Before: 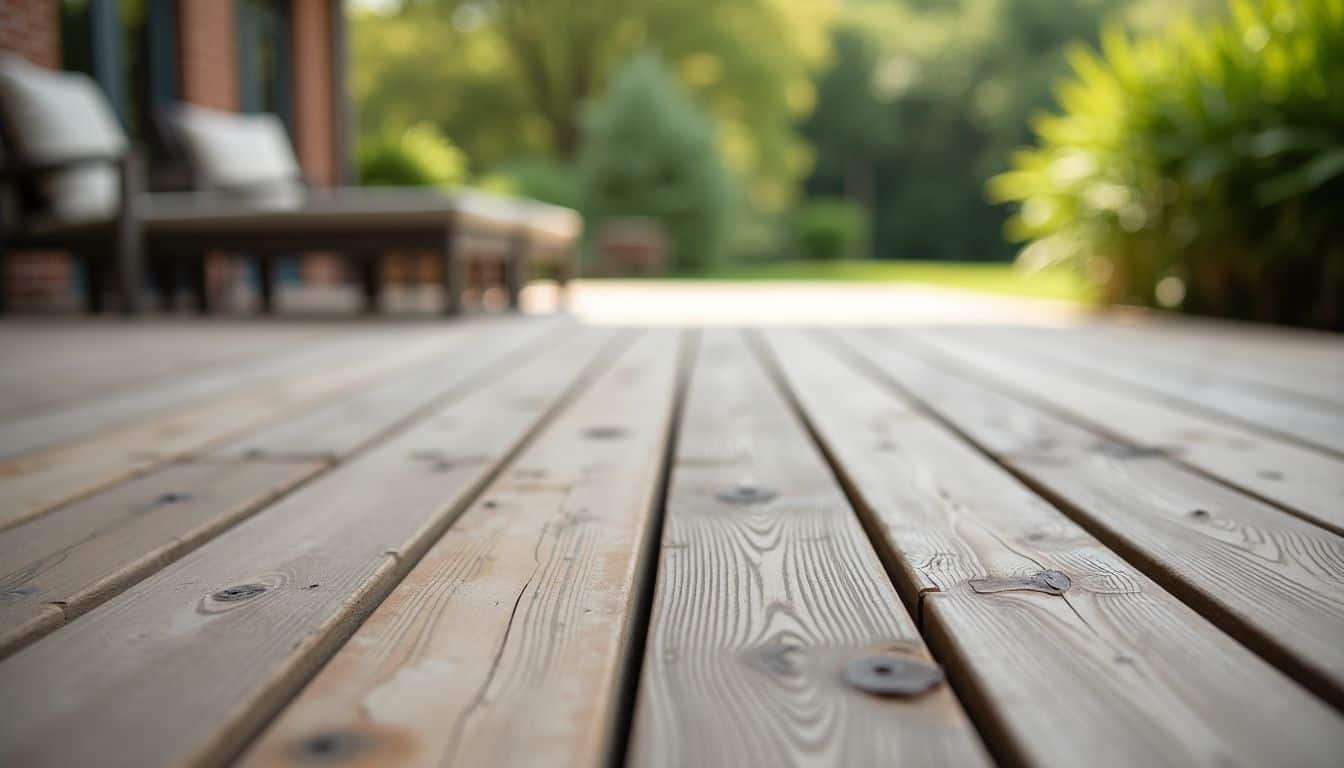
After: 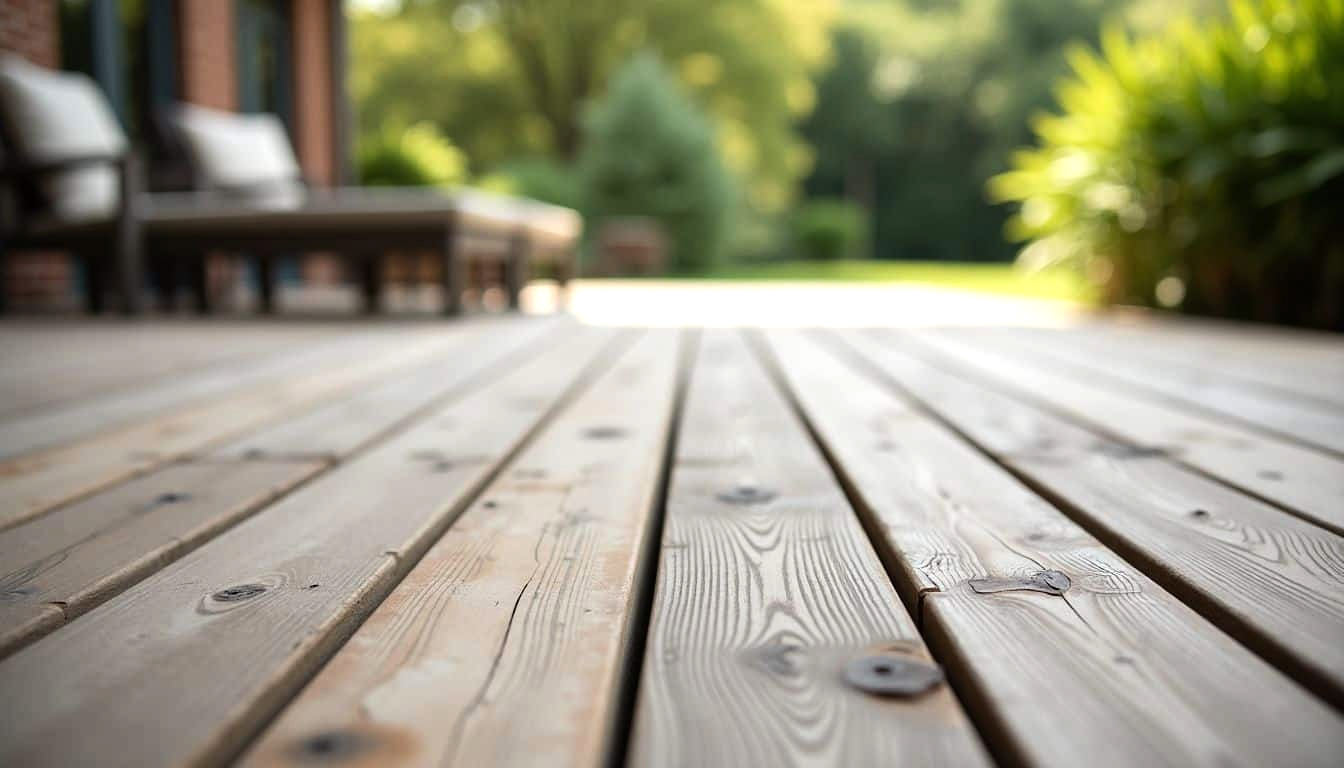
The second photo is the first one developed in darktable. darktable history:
tone equalizer: -8 EV -0.422 EV, -7 EV -0.41 EV, -6 EV -0.338 EV, -5 EV -0.224 EV, -3 EV 0.212 EV, -2 EV 0.347 EV, -1 EV 0.381 EV, +0 EV 0.442 EV, edges refinement/feathering 500, mask exposure compensation -1.57 EV, preserve details no
sharpen: radius 5.328, amount 0.317, threshold 26.635
